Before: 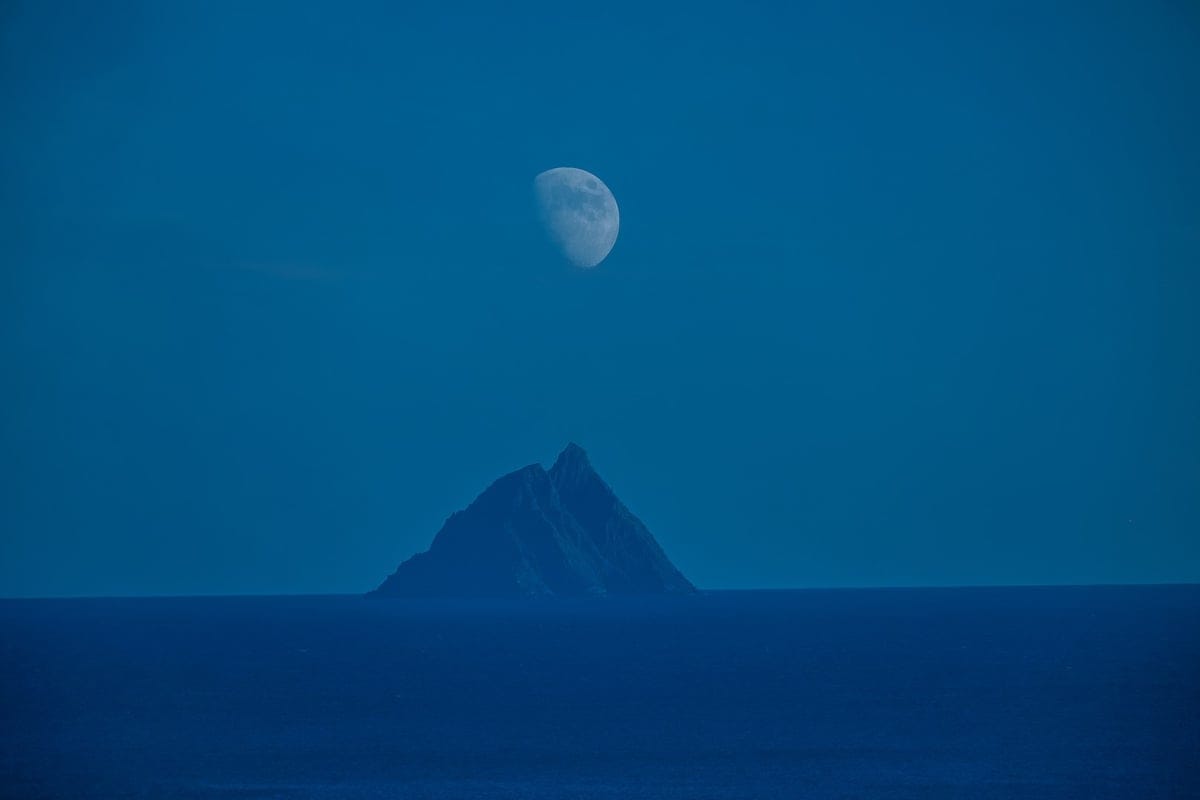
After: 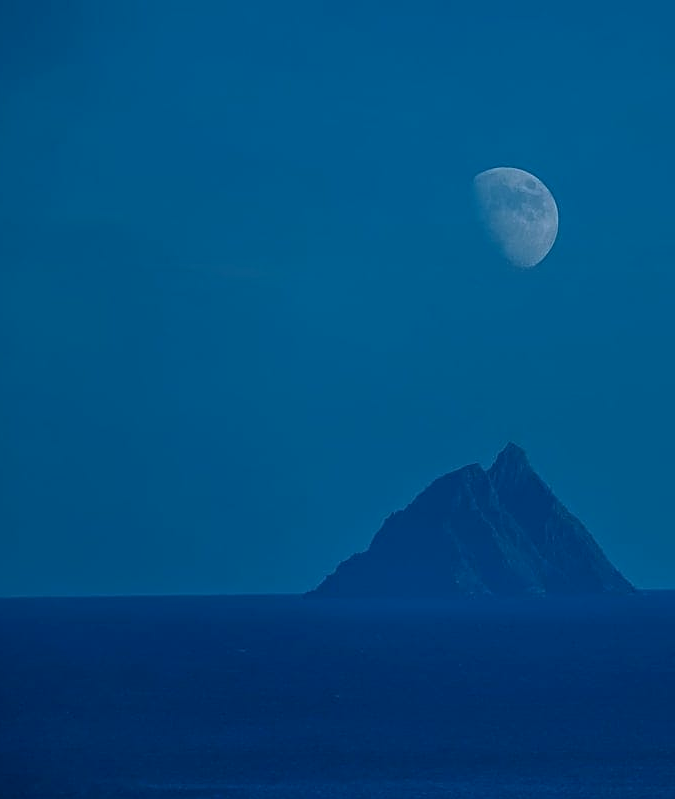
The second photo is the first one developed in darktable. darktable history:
sharpen: on, module defaults
color balance: mode lift, gamma, gain (sRGB), lift [0.97, 1, 1, 1], gamma [1.03, 1, 1, 1]
crop: left 5.114%, right 38.589%
exposure: black level correction 0, compensate exposure bias true, compensate highlight preservation false
